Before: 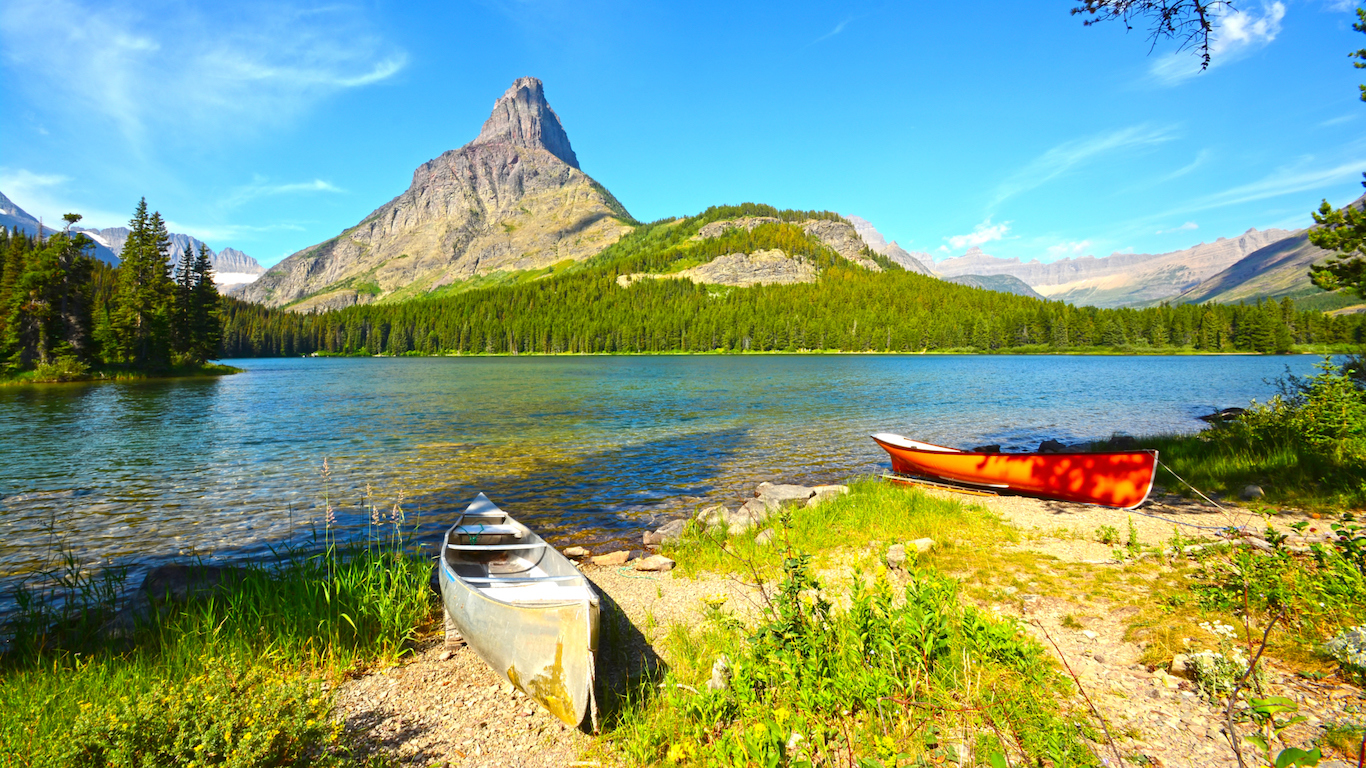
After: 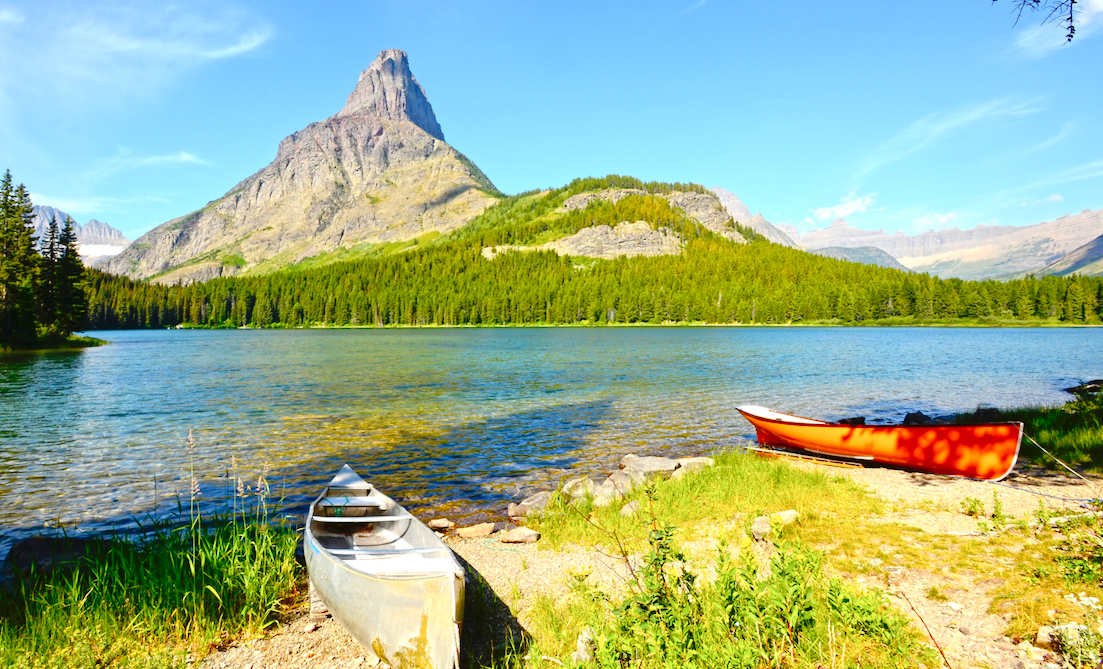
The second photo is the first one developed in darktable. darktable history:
crop: left 9.917%, top 3.663%, right 9.298%, bottom 9.169%
tone curve: curves: ch0 [(0, 0) (0.058, 0.039) (0.168, 0.123) (0.282, 0.327) (0.45, 0.534) (0.676, 0.751) (0.89, 0.919) (1, 1)]; ch1 [(0, 0) (0.094, 0.081) (0.285, 0.299) (0.385, 0.403) (0.447, 0.455) (0.495, 0.496) (0.544, 0.552) (0.589, 0.612) (0.722, 0.728) (1, 1)]; ch2 [(0, 0) (0.257, 0.217) (0.43, 0.421) (0.498, 0.507) (0.531, 0.544) (0.56, 0.579) (0.625, 0.66) (1, 1)], preserve colors none
